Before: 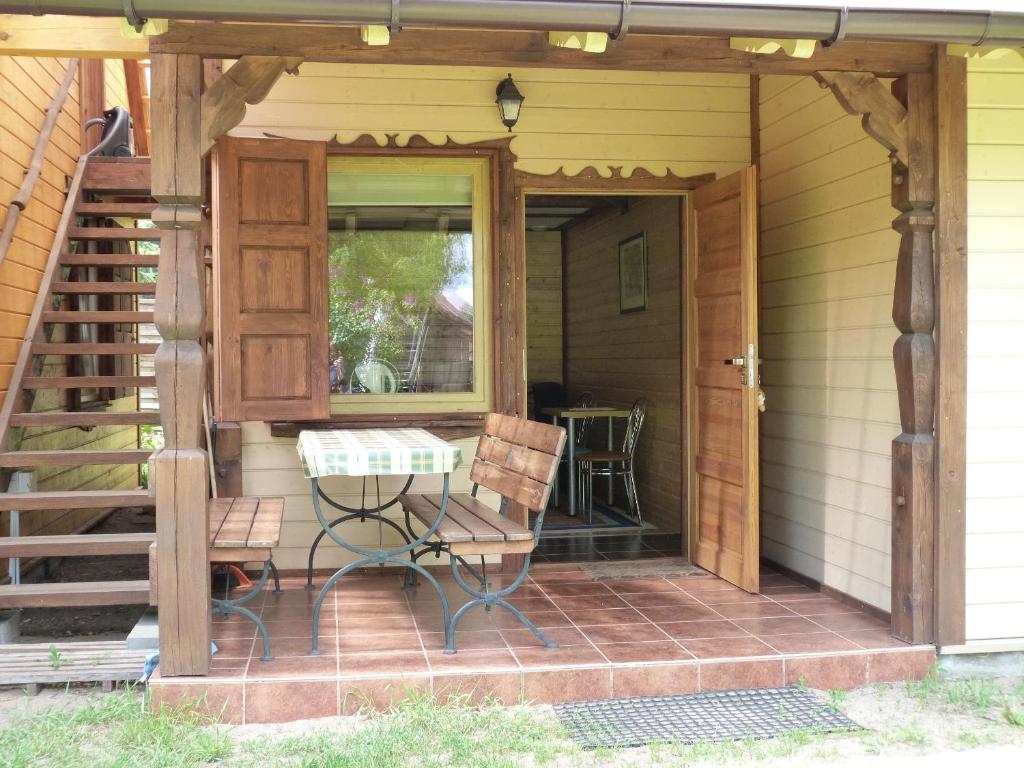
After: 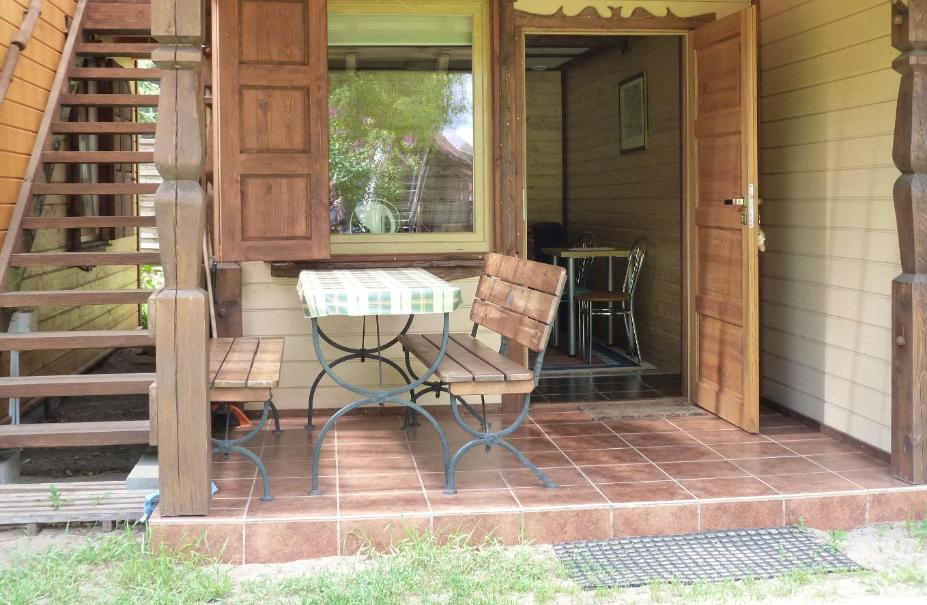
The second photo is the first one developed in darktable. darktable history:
crop: top 20.962%, right 9.412%, bottom 0.257%
exposure: compensate exposure bias true, compensate highlight preservation false
